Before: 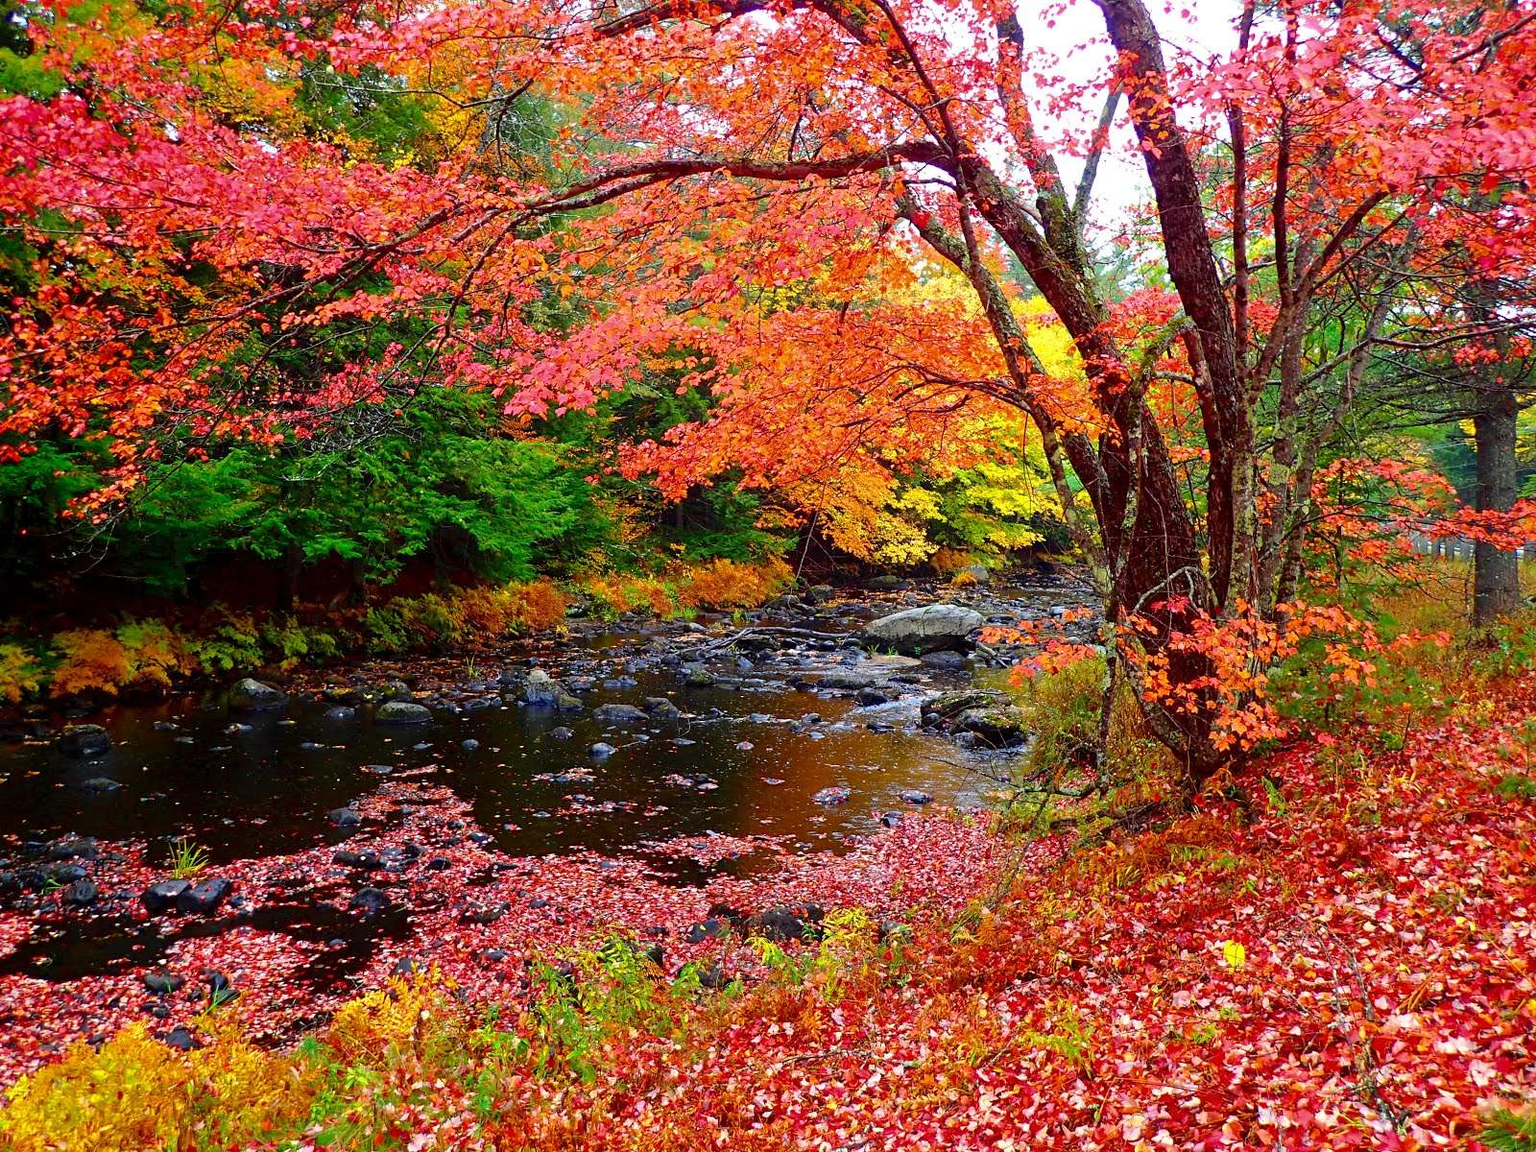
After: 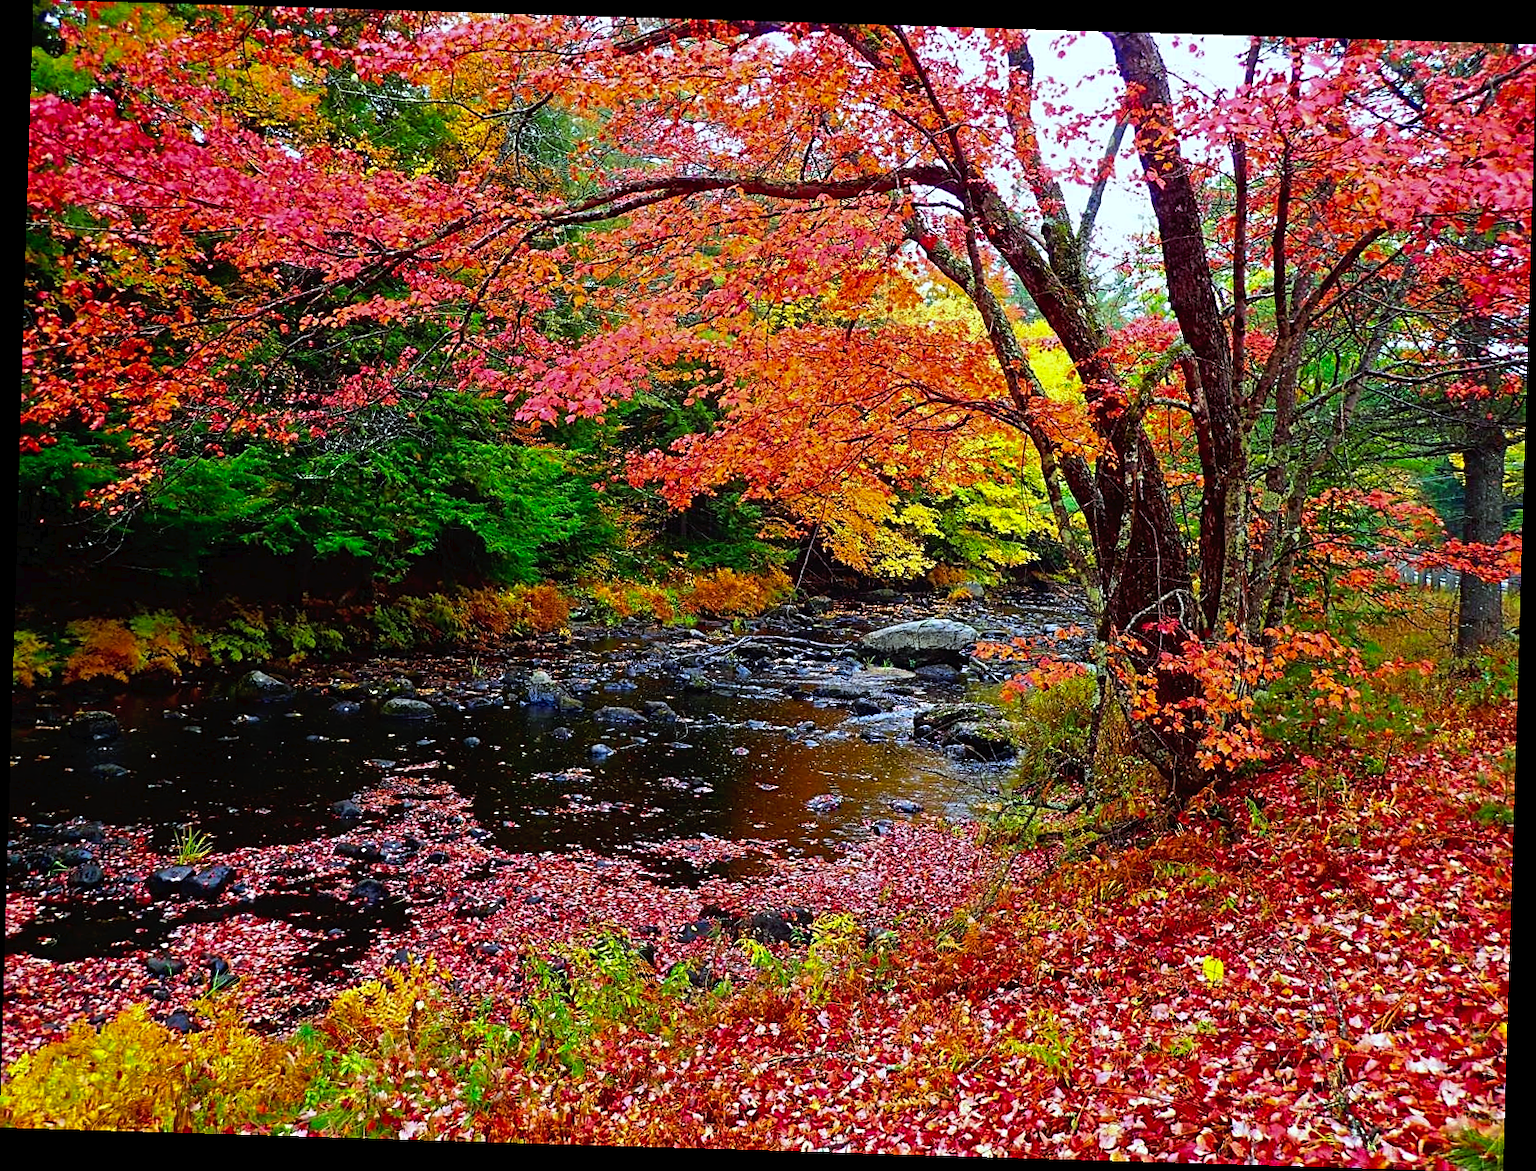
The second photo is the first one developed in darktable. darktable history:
rotate and perspective: rotation 1.72°, automatic cropping off
sharpen: radius 2.167, amount 0.381, threshold 0
tone curve: curves: ch0 [(0, 0) (0.003, 0.019) (0.011, 0.019) (0.025, 0.022) (0.044, 0.026) (0.069, 0.032) (0.1, 0.052) (0.136, 0.081) (0.177, 0.123) (0.224, 0.17) (0.277, 0.219) (0.335, 0.276) (0.399, 0.344) (0.468, 0.421) (0.543, 0.508) (0.623, 0.604) (0.709, 0.705) (0.801, 0.797) (0.898, 0.894) (1, 1)], preserve colors none
white balance: red 0.925, blue 1.046
